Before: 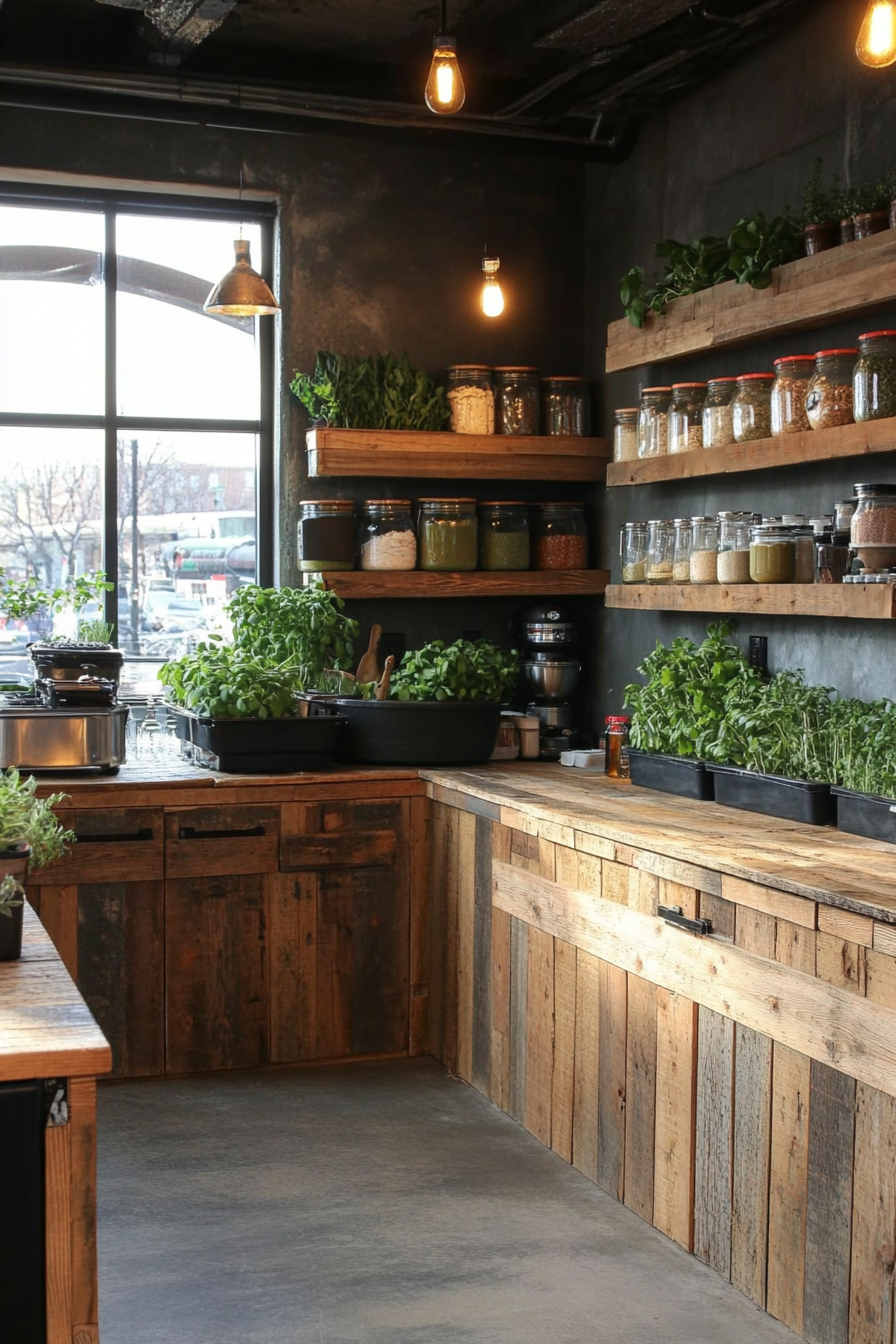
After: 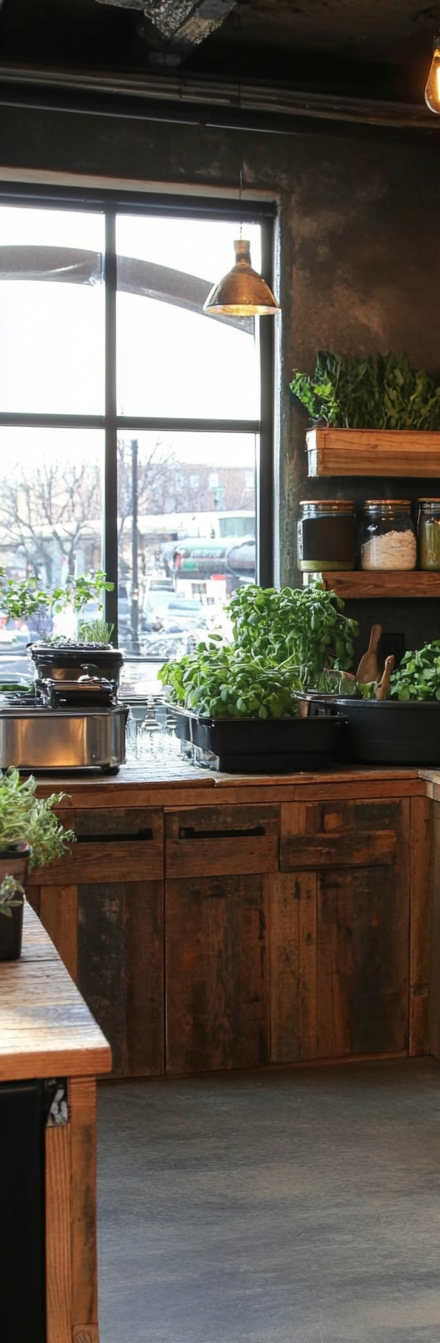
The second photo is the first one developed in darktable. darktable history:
crop and rotate: left 0.021%, top 0%, right 50.834%
